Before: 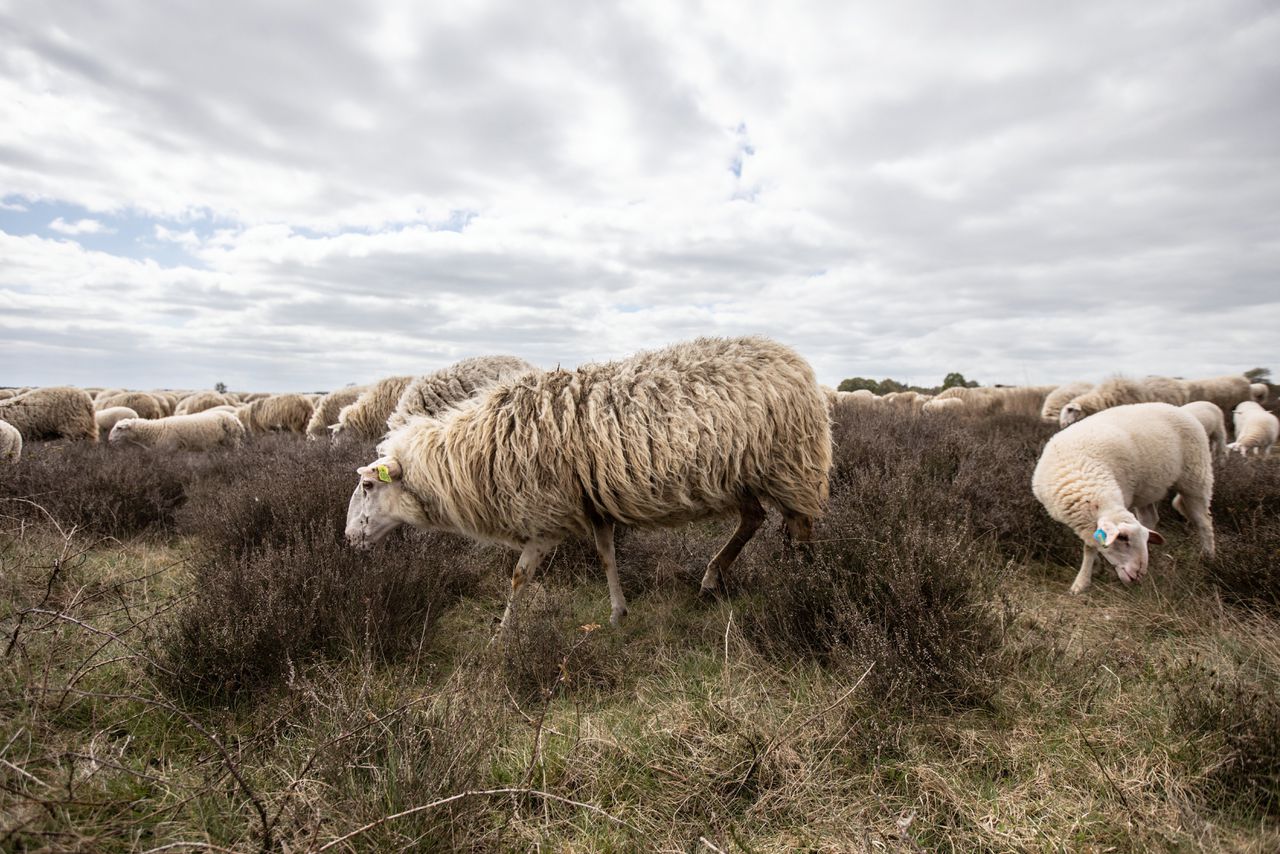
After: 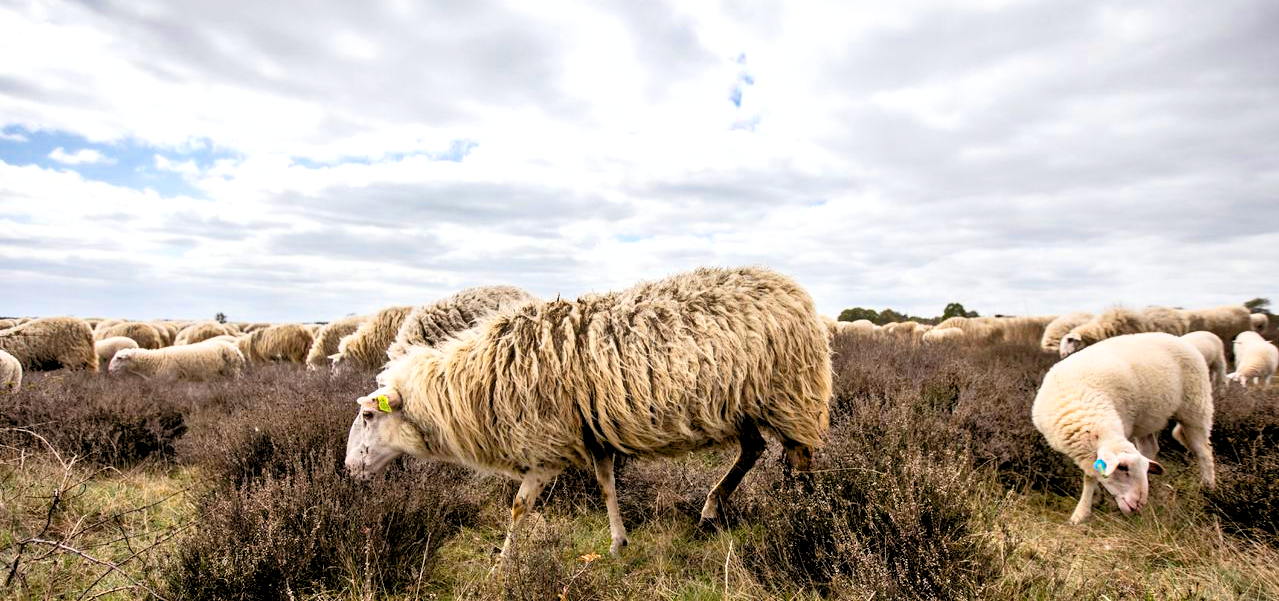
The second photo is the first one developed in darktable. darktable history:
color balance rgb: power › luminance -9.103%, perceptual saturation grading › global saturation 30.725%
contrast brightness saturation: contrast 0.148, brightness -0.013, saturation 0.102
tone equalizer: -7 EV 0.158 EV, -6 EV 0.561 EV, -5 EV 1.18 EV, -4 EV 1.32 EV, -3 EV 1.14 EV, -2 EV 0.6 EV, -1 EV 0.156 EV
crop and rotate: top 8.421%, bottom 21.151%
shadows and highlights: shadows 11.18, white point adjustment 1.25, soften with gaussian
exposure: black level correction 0.001, exposure 0.499 EV, compensate highlight preservation false
filmic rgb: black relative exposure -7.65 EV, white relative exposure 4.56 EV, hardness 3.61, contrast 0.991, color science v6 (2022)
levels: white 90.66%, levels [0.062, 0.494, 0.925]
